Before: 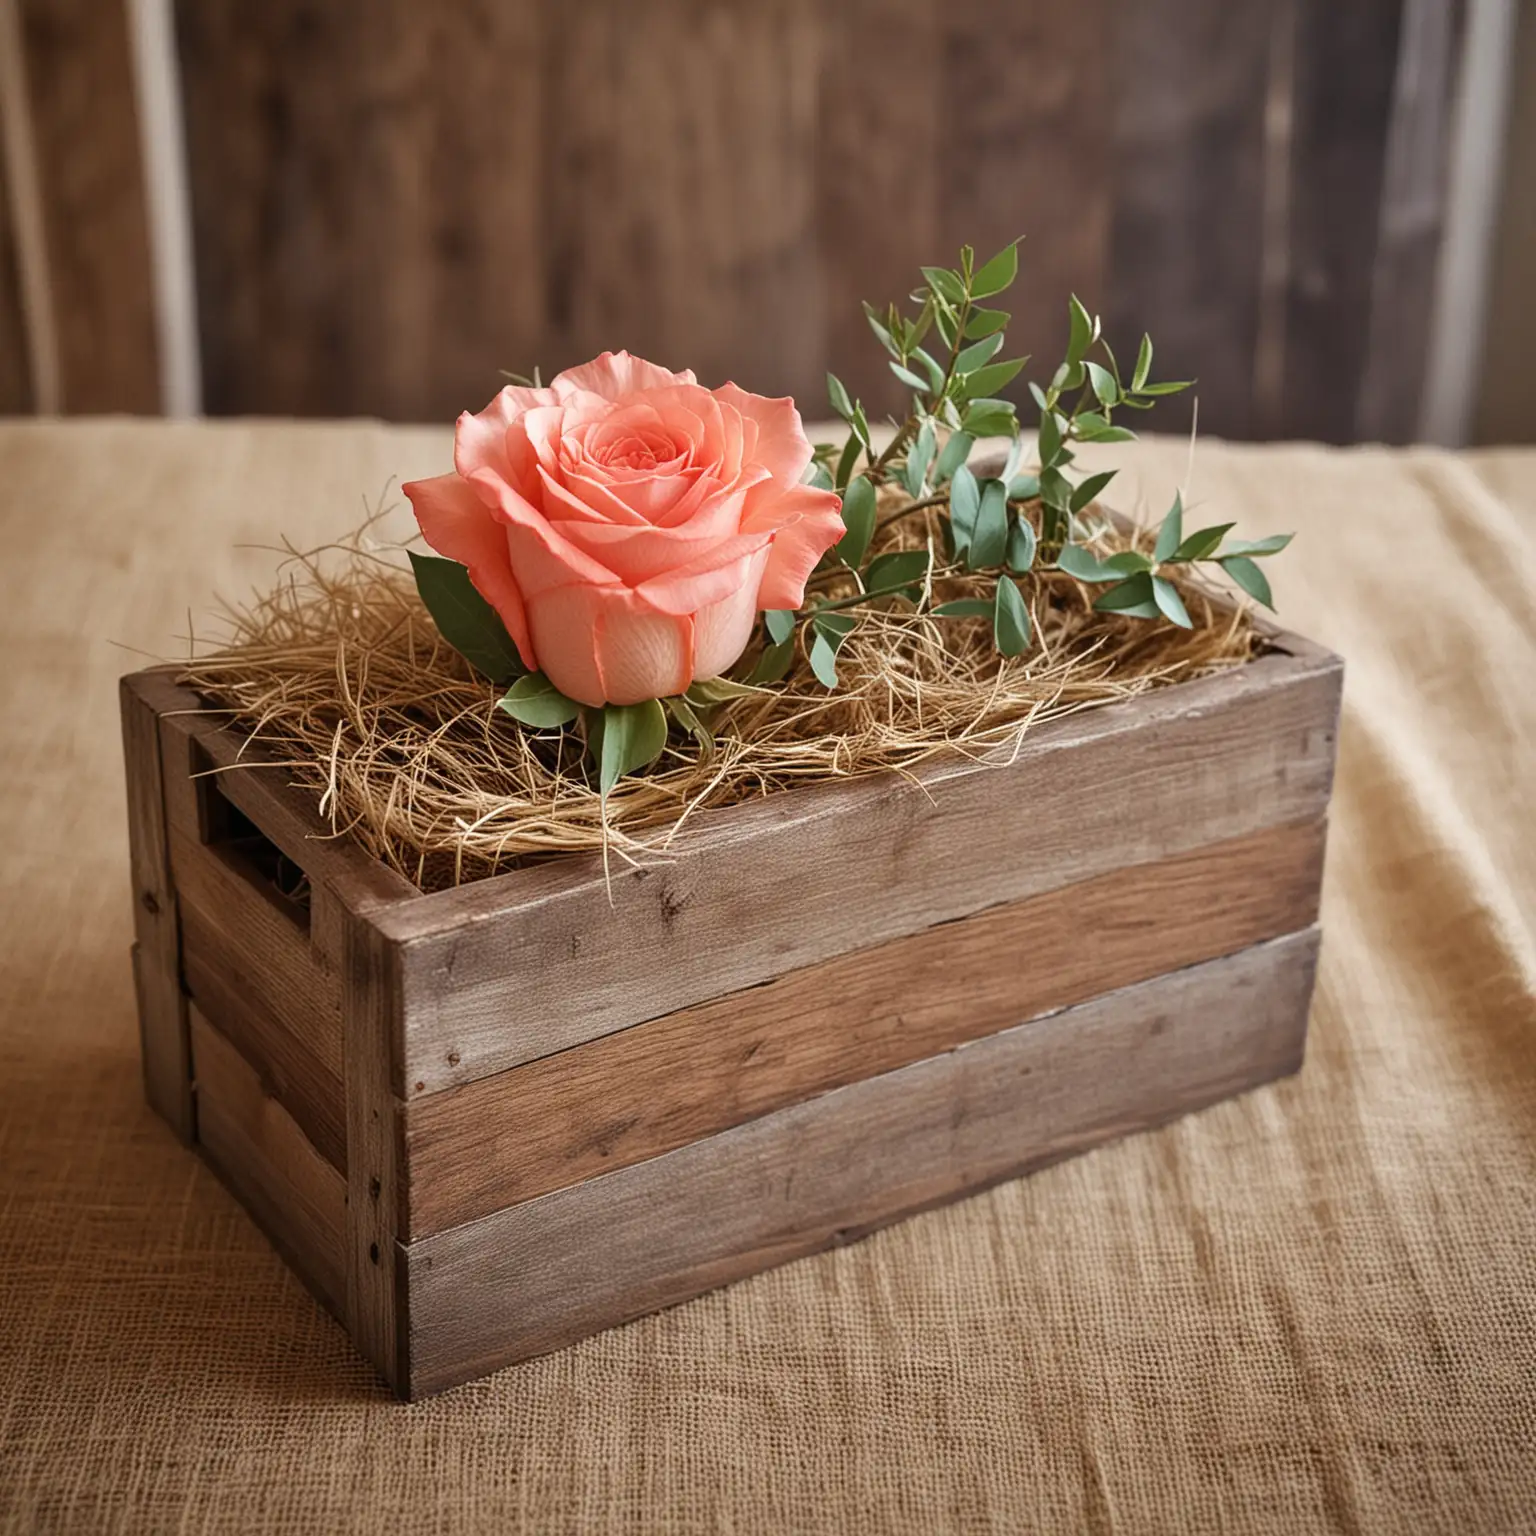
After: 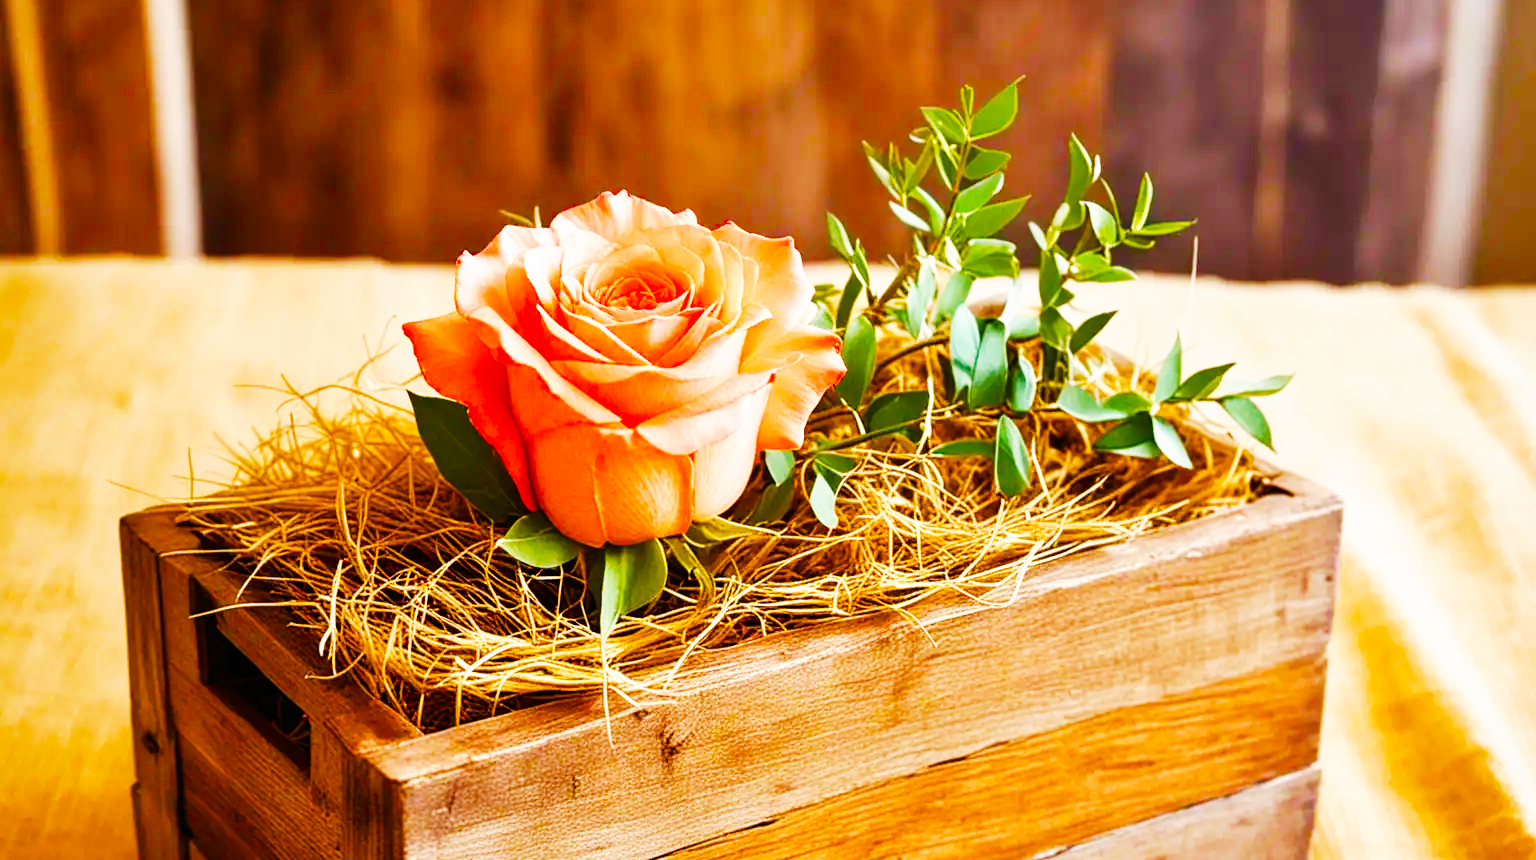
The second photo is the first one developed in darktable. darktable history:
base curve: curves: ch0 [(0, 0) (0.007, 0.004) (0.027, 0.03) (0.046, 0.07) (0.207, 0.54) (0.442, 0.872) (0.673, 0.972) (1, 1)], preserve colors none
crop and rotate: top 10.465%, bottom 33.49%
color balance rgb: power › hue 325.57°, global offset › hue 168.83°, perceptual saturation grading › global saturation 27.726%, perceptual saturation grading › highlights -25.902%, perceptual saturation grading › mid-tones 24.74%, perceptual saturation grading › shadows 49.505%, global vibrance 50.417%
